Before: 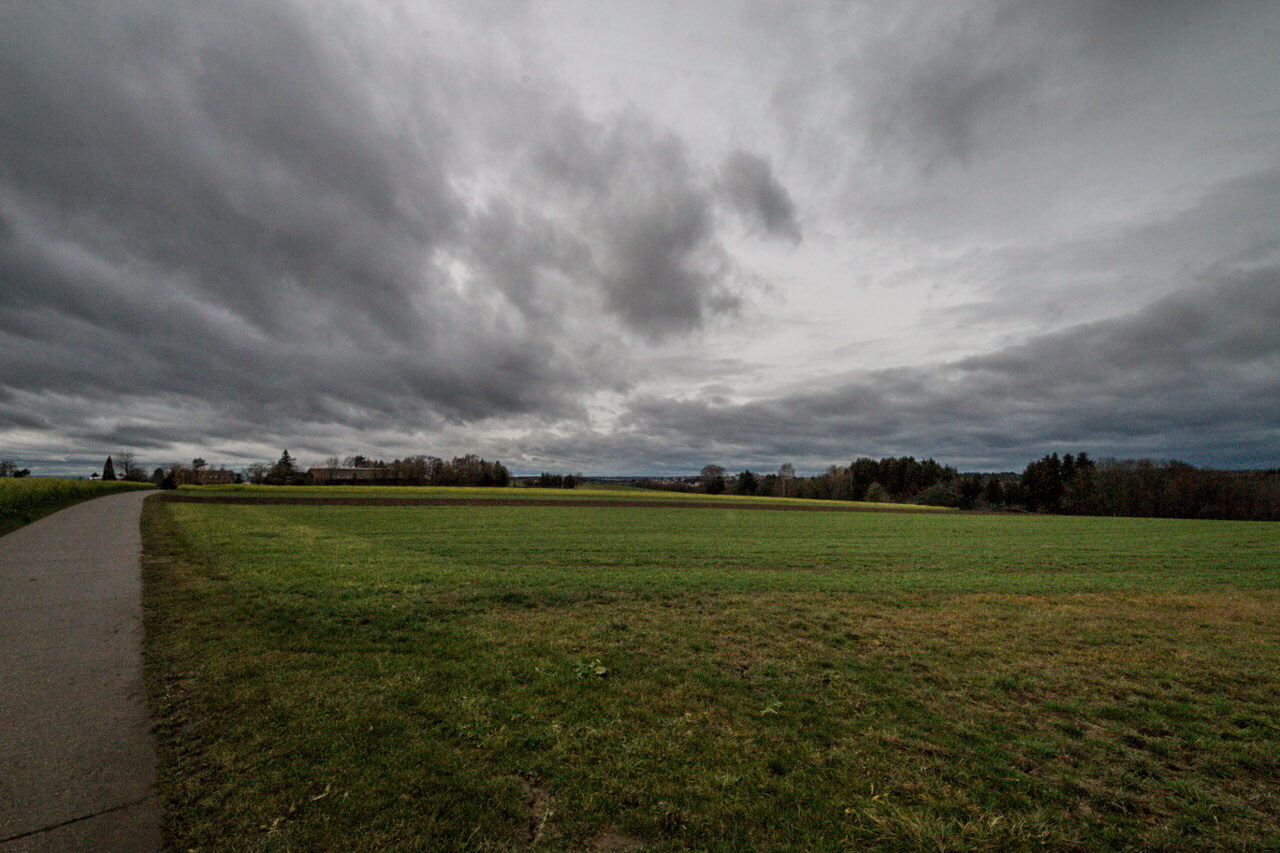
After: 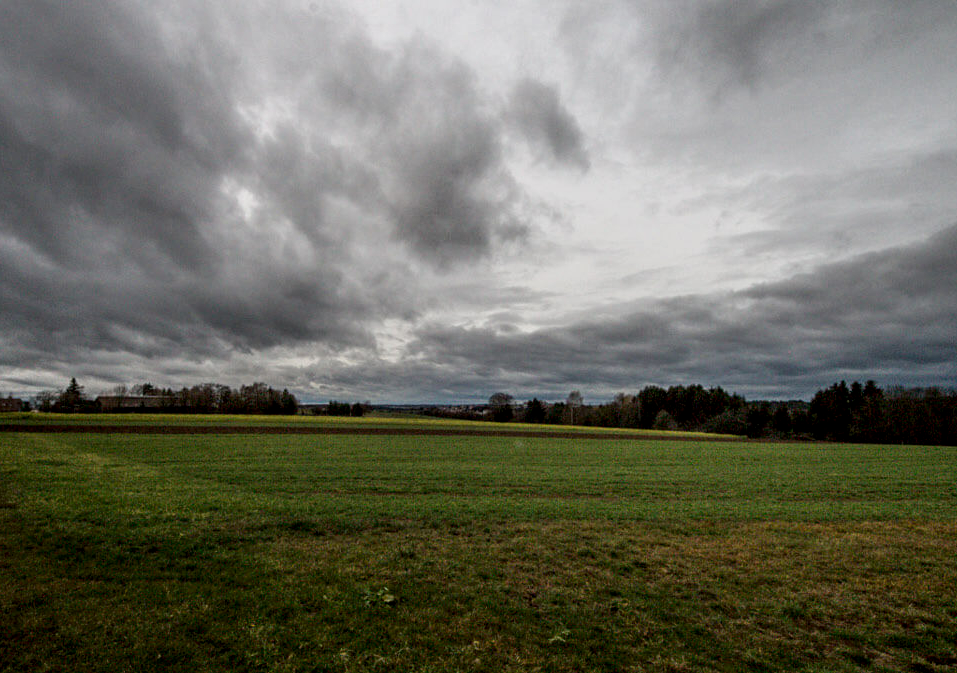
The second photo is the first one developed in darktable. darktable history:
local contrast: on, module defaults
color zones: mix -95.39%
shadows and highlights: shadows -63.12, white point adjustment -5.36, highlights 62.01
crop: left 16.611%, top 8.523%, right 8.558%, bottom 12.505%
